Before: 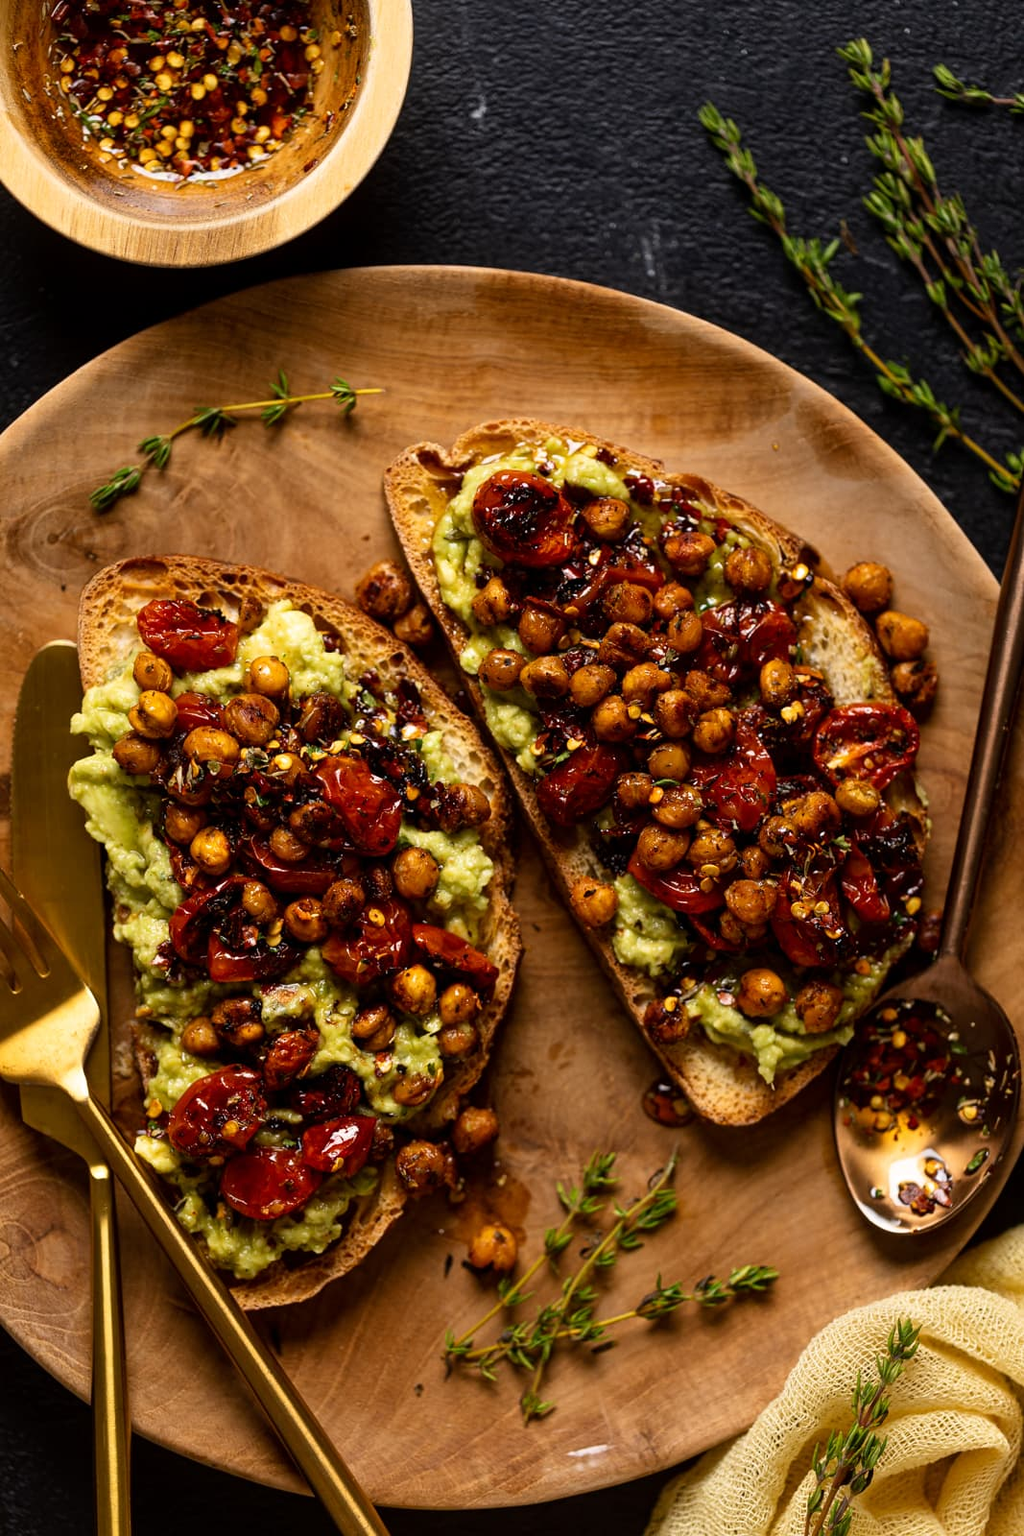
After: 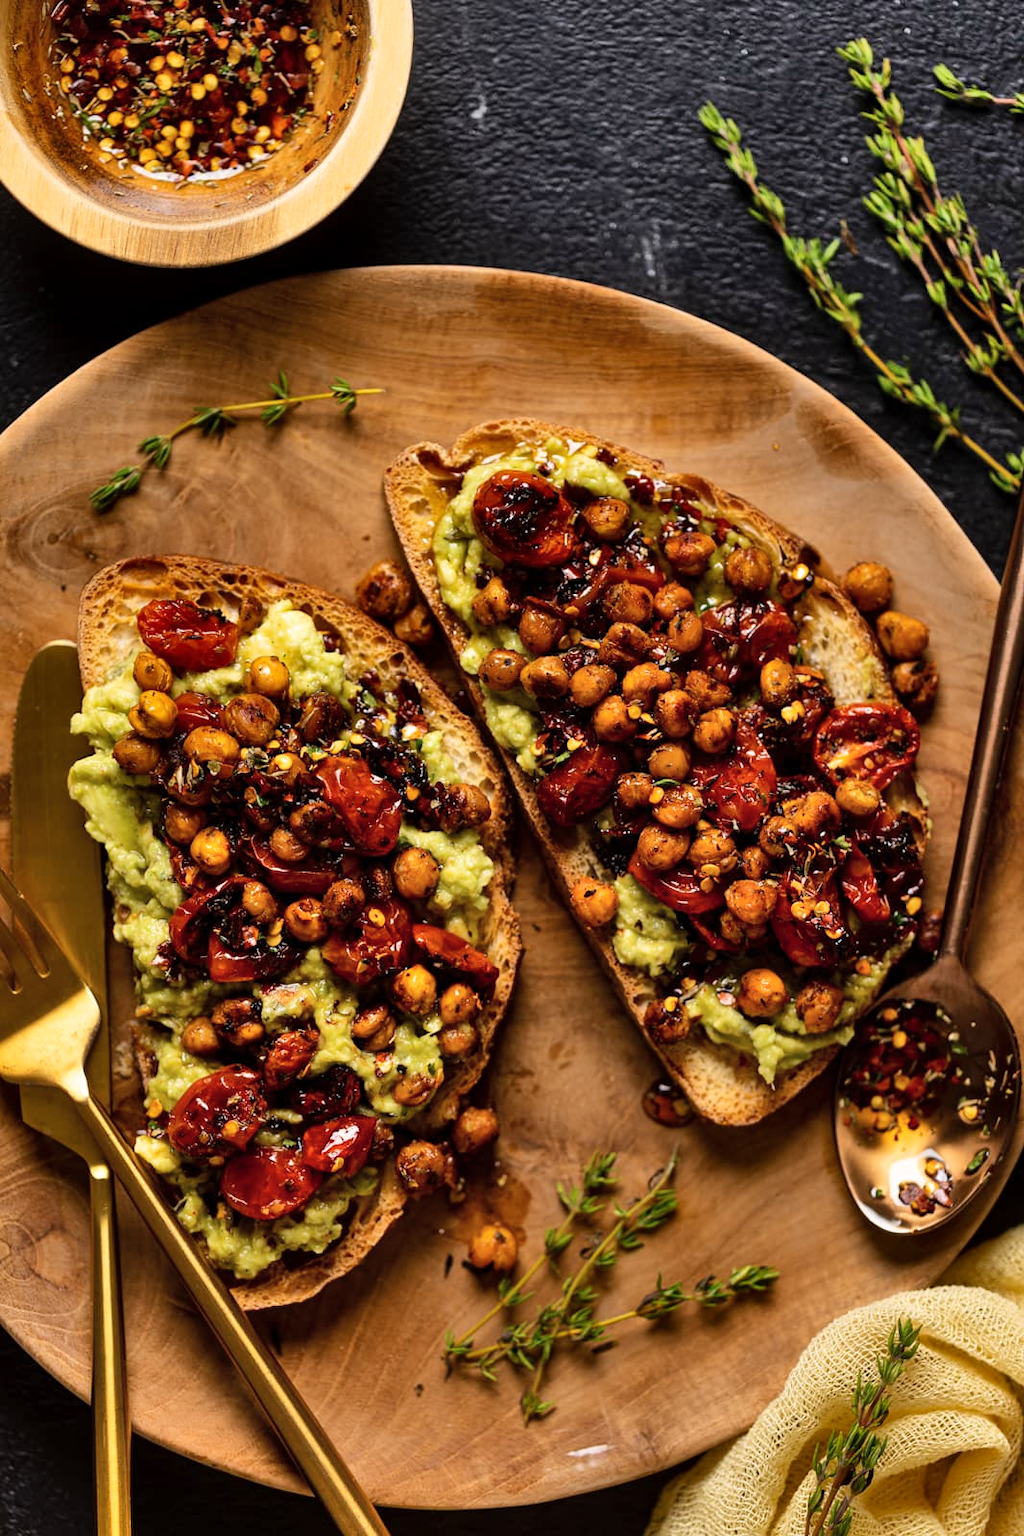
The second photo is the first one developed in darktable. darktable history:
shadows and highlights: shadows 61.28, soften with gaussian
